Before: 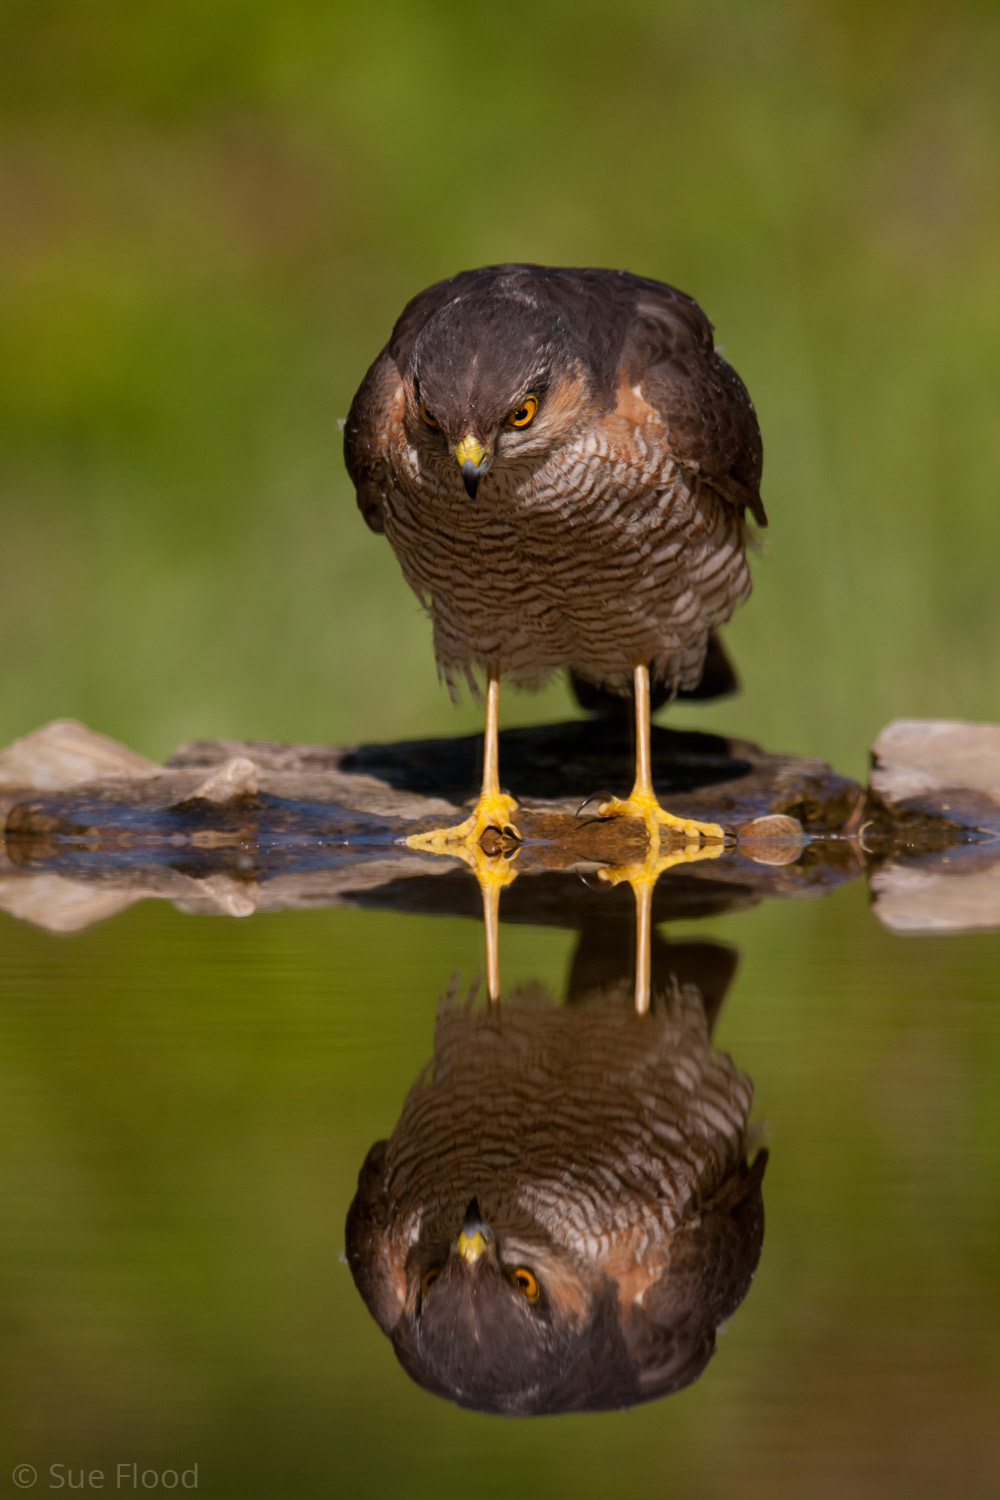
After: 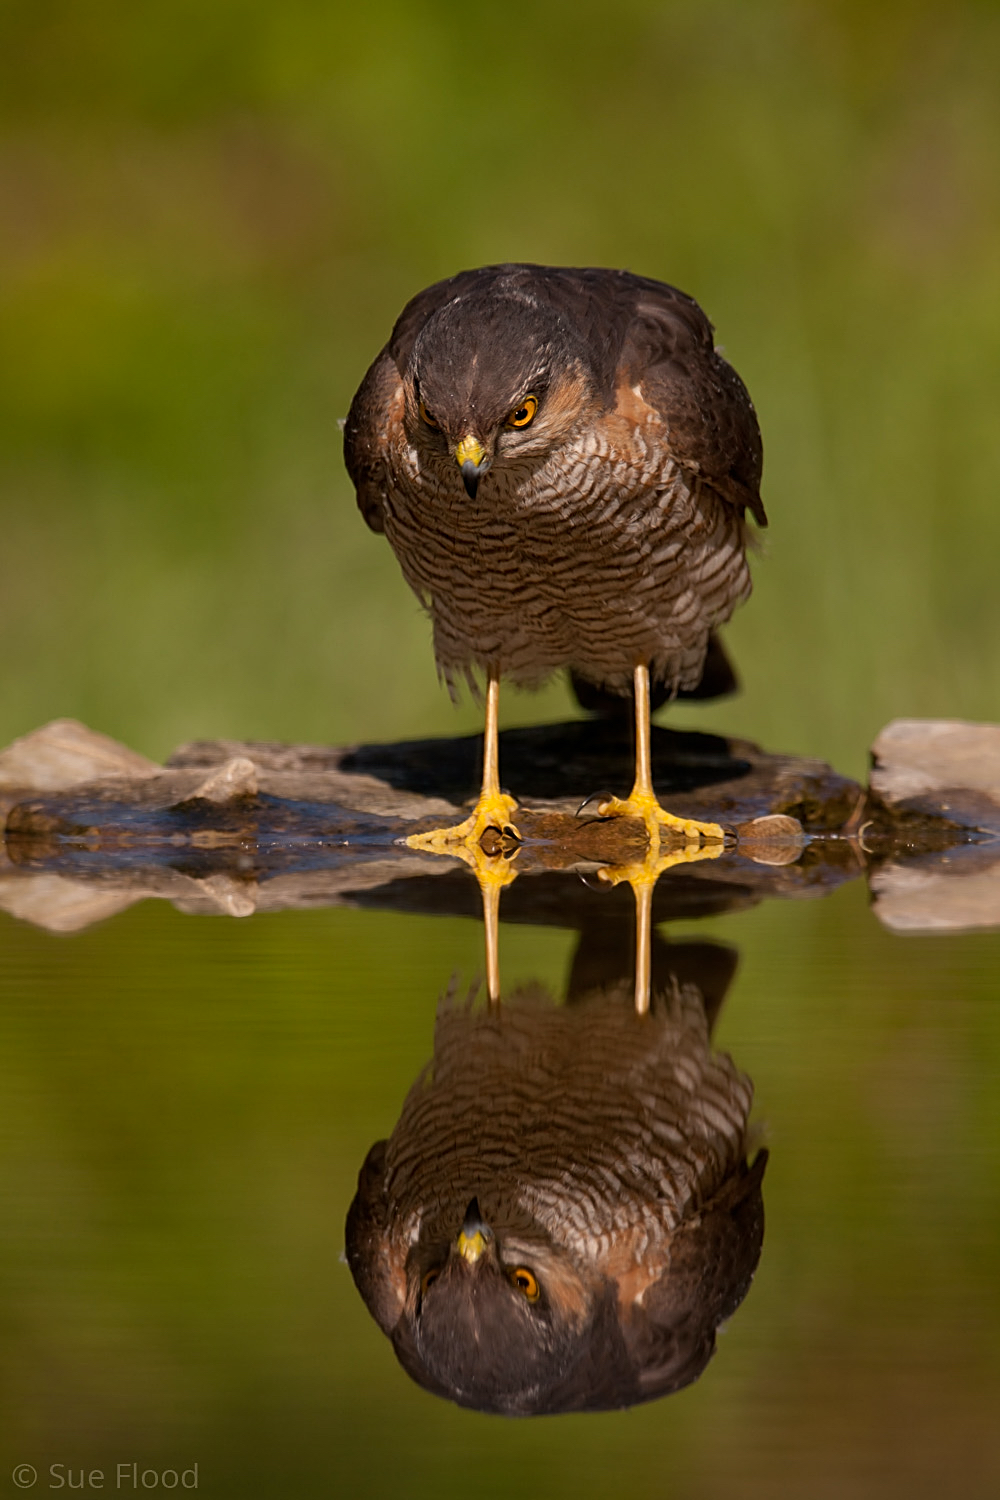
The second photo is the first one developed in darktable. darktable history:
sharpen: on, module defaults
base curve: curves: ch0 [(0, 0) (0.303, 0.277) (1, 1)]
color calibration: x 0.329, y 0.345, temperature 5633 K
